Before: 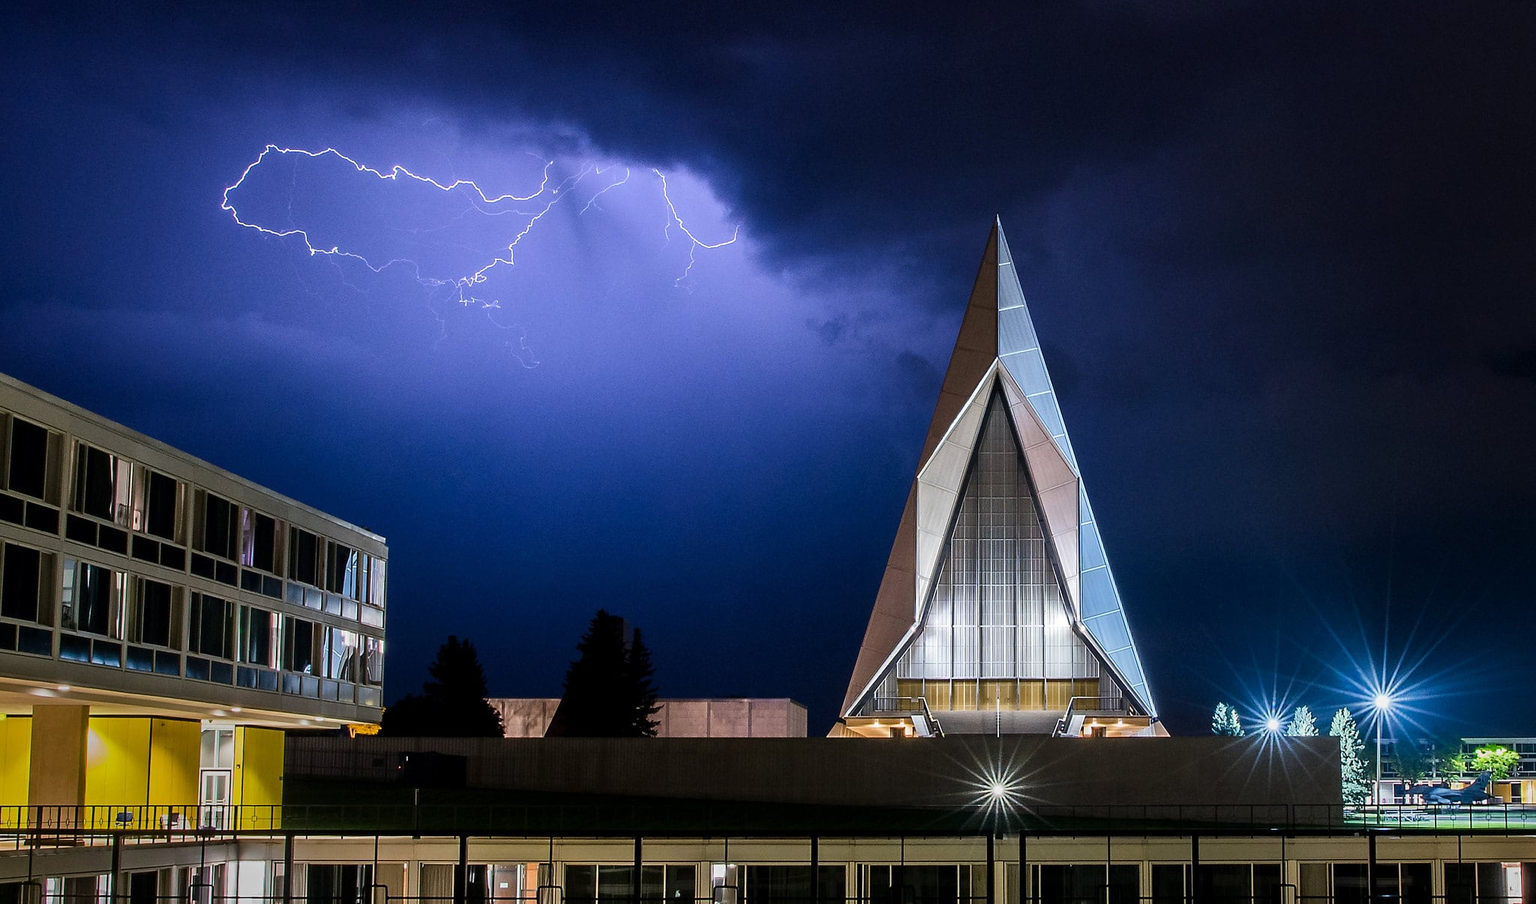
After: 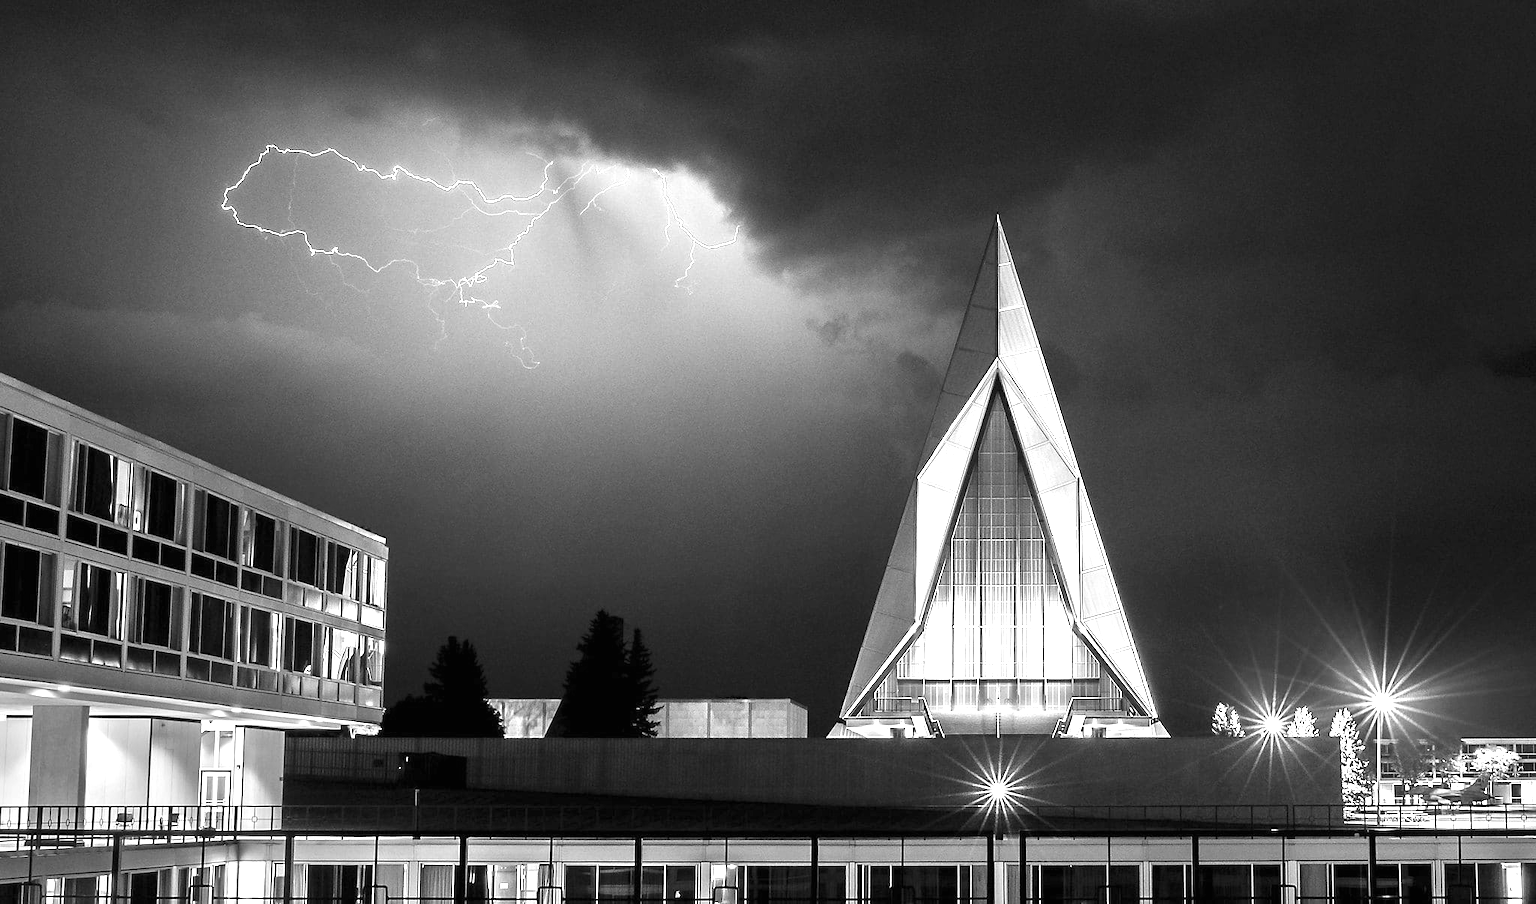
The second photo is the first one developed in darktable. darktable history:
monochrome: on, module defaults
exposure: black level correction 0, exposure 1.45 EV, compensate exposure bias true, compensate highlight preservation false
